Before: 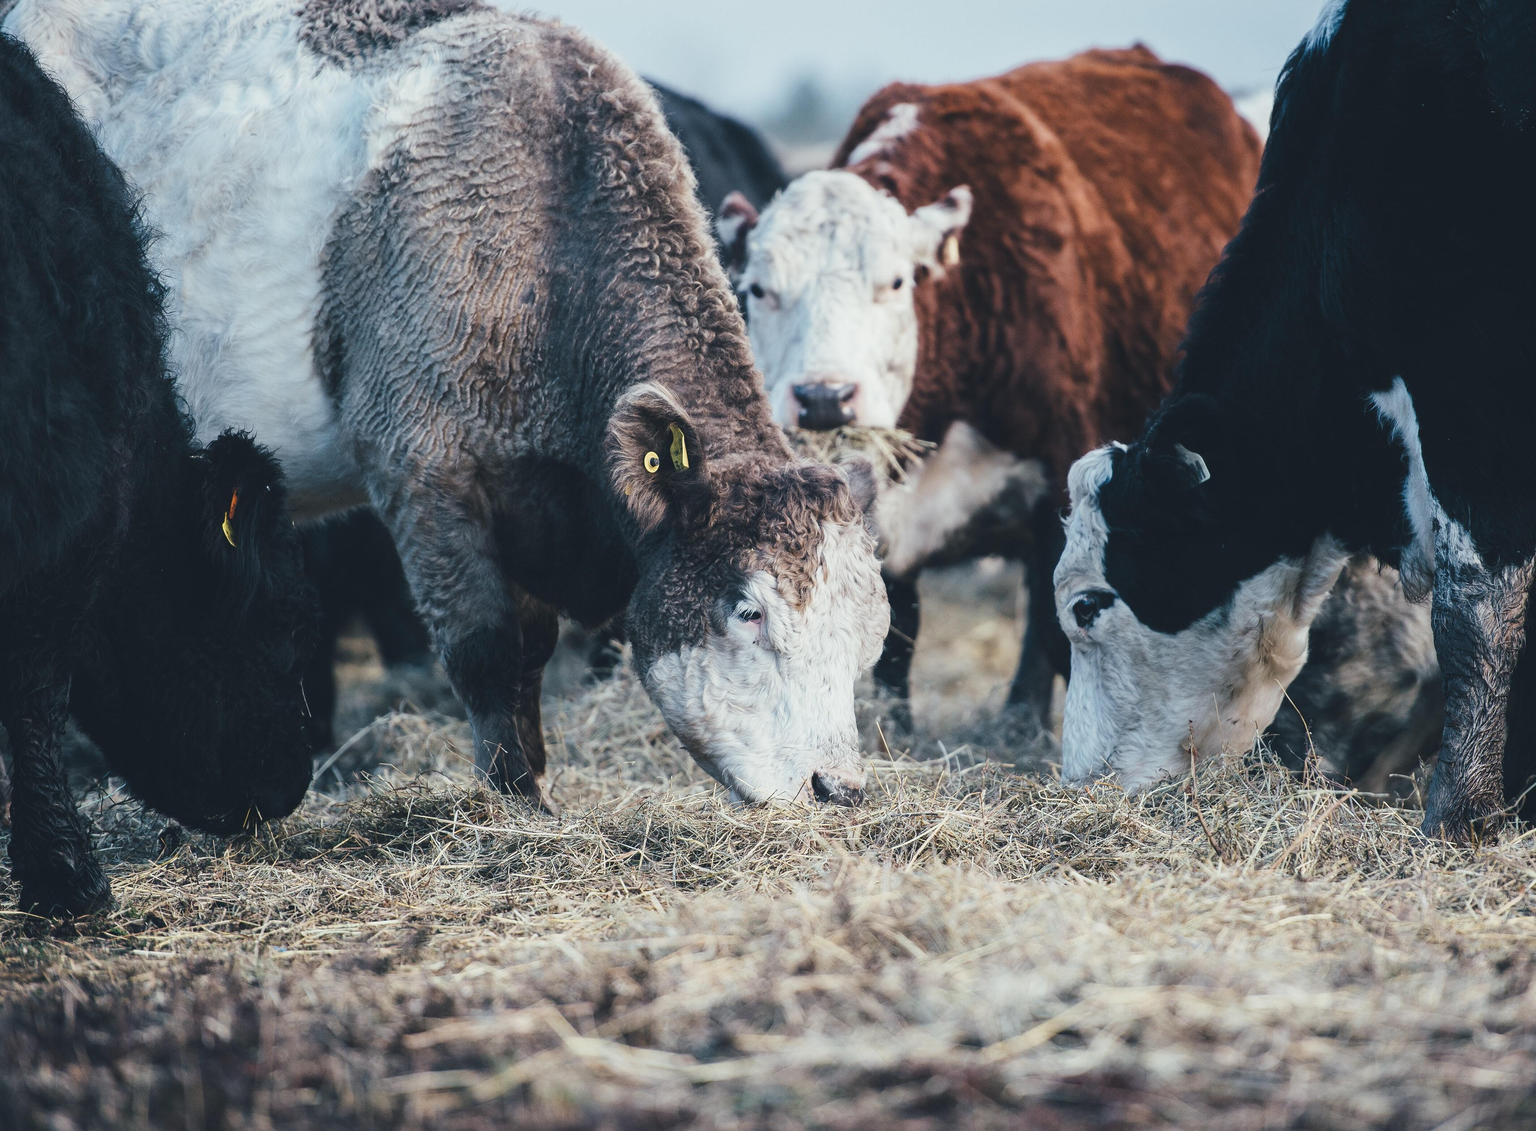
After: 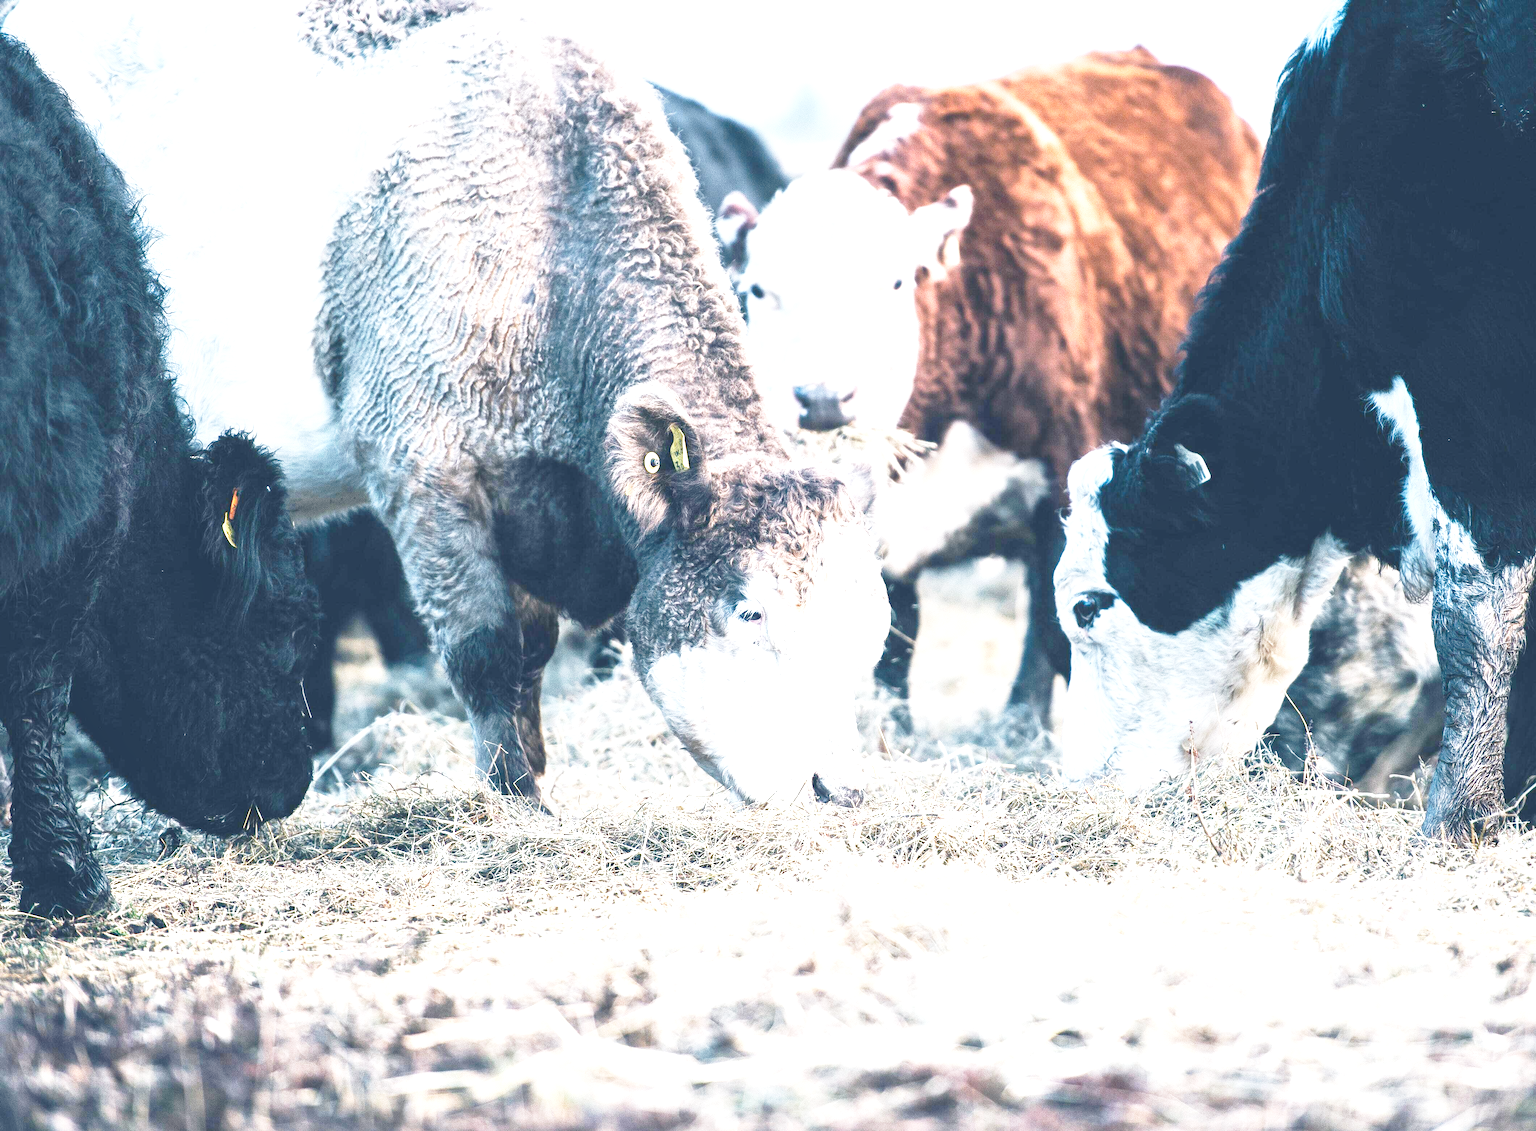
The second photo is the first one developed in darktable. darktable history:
exposure: black level correction 0.001, exposure 1.73 EV, compensate exposure bias true, compensate highlight preservation false
local contrast: mode bilateral grid, contrast 20, coarseness 50, detail 119%, midtone range 0.2
base curve: curves: ch0 [(0, 0) (0.028, 0.03) (0.121, 0.232) (0.46, 0.748) (0.859, 0.968) (1, 1)], preserve colors none
